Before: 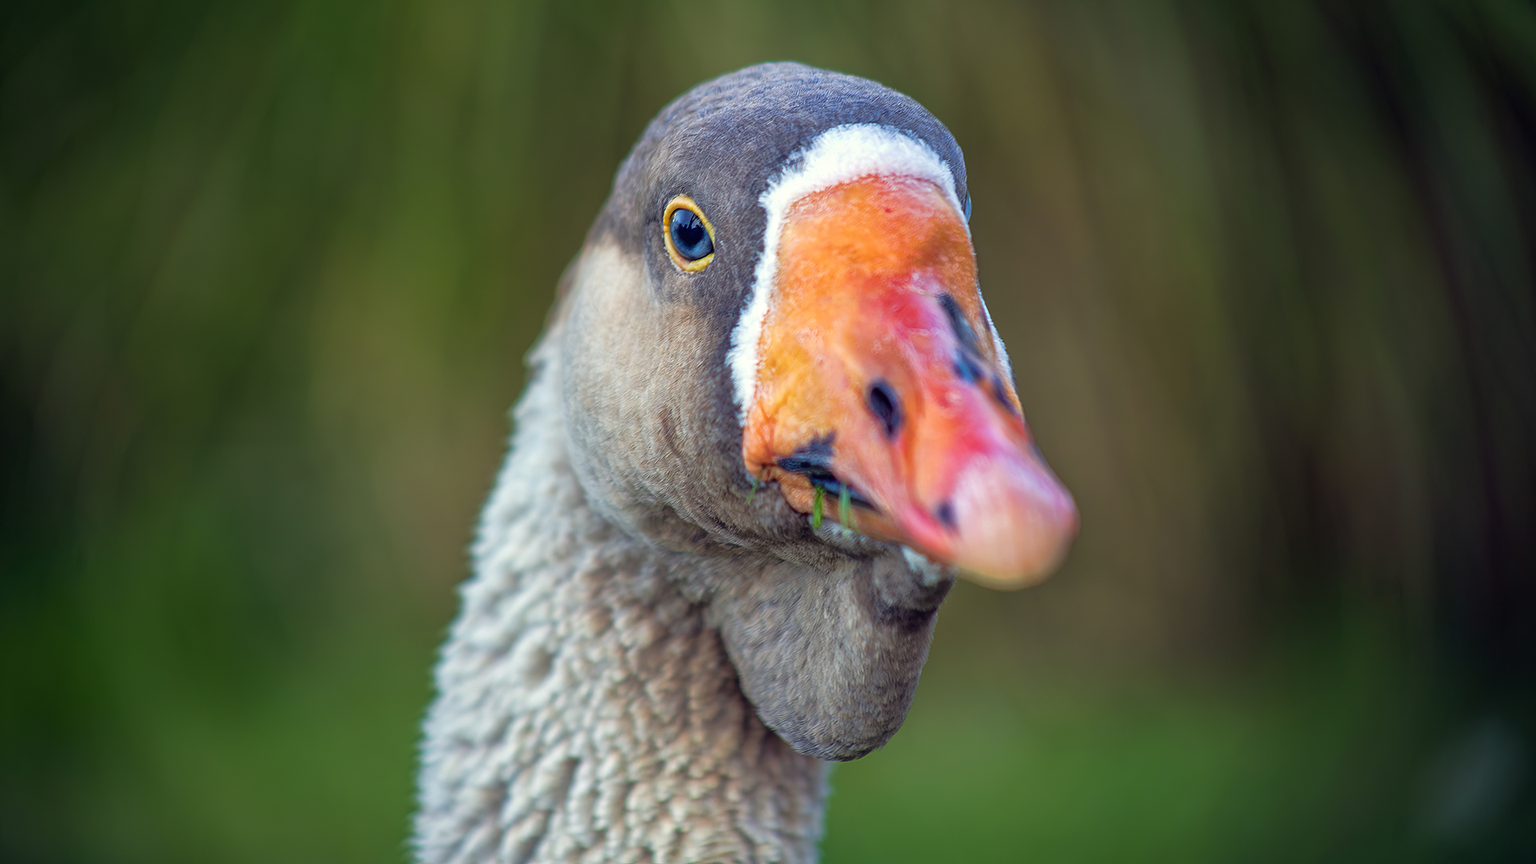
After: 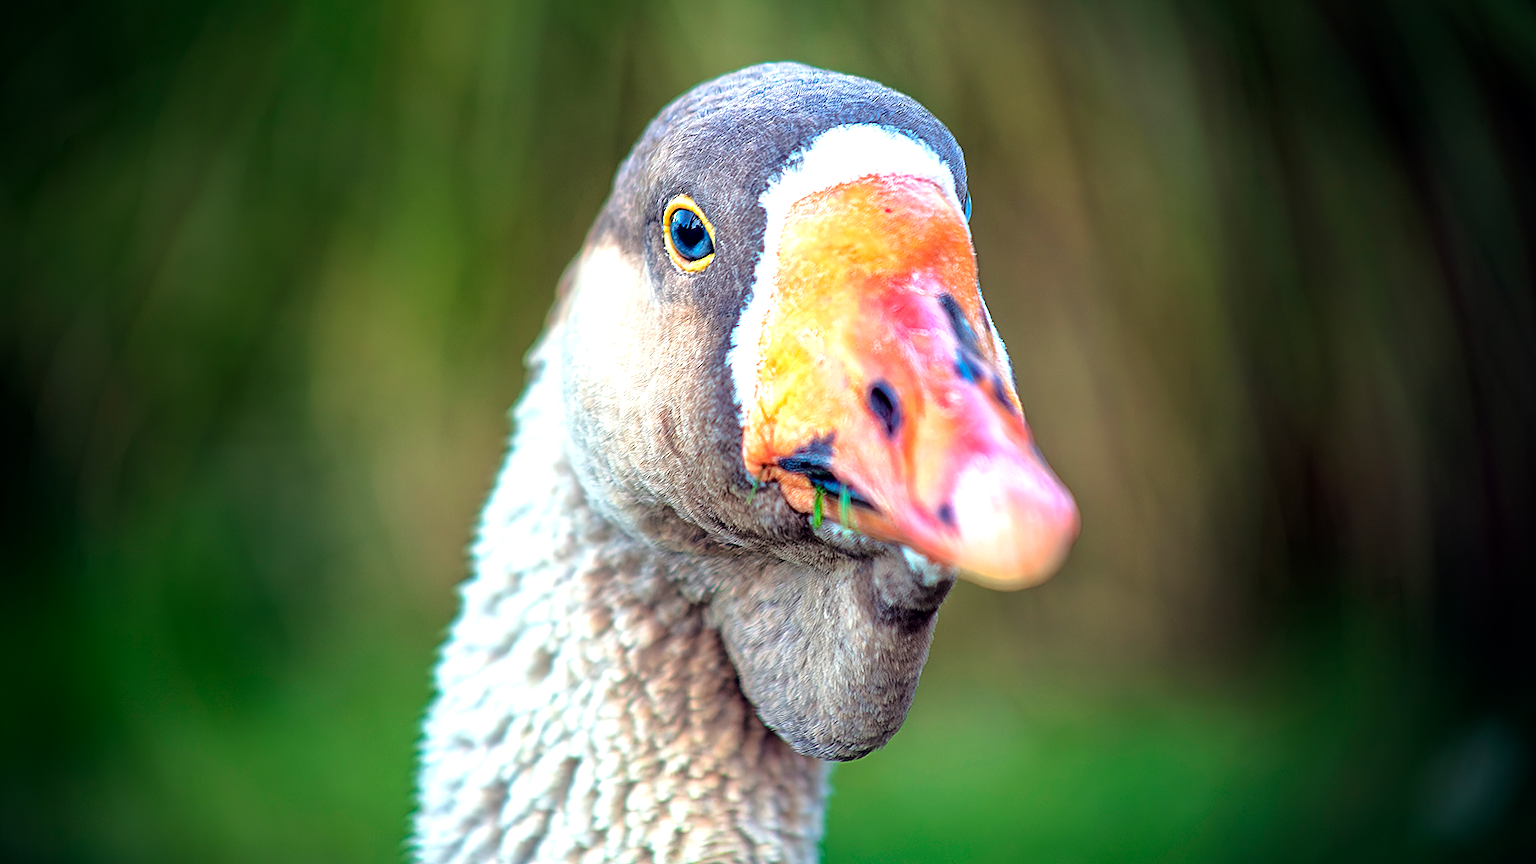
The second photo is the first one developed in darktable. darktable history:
tone equalizer: -8 EV -1.08 EV, -7 EV -1.02 EV, -6 EV -0.869 EV, -5 EV -0.54 EV, -3 EV 0.569 EV, -2 EV 0.89 EV, -1 EV 0.988 EV, +0 EV 1.06 EV
local contrast: mode bilateral grid, contrast 21, coarseness 50, detail 120%, midtone range 0.2
sharpen: on, module defaults
